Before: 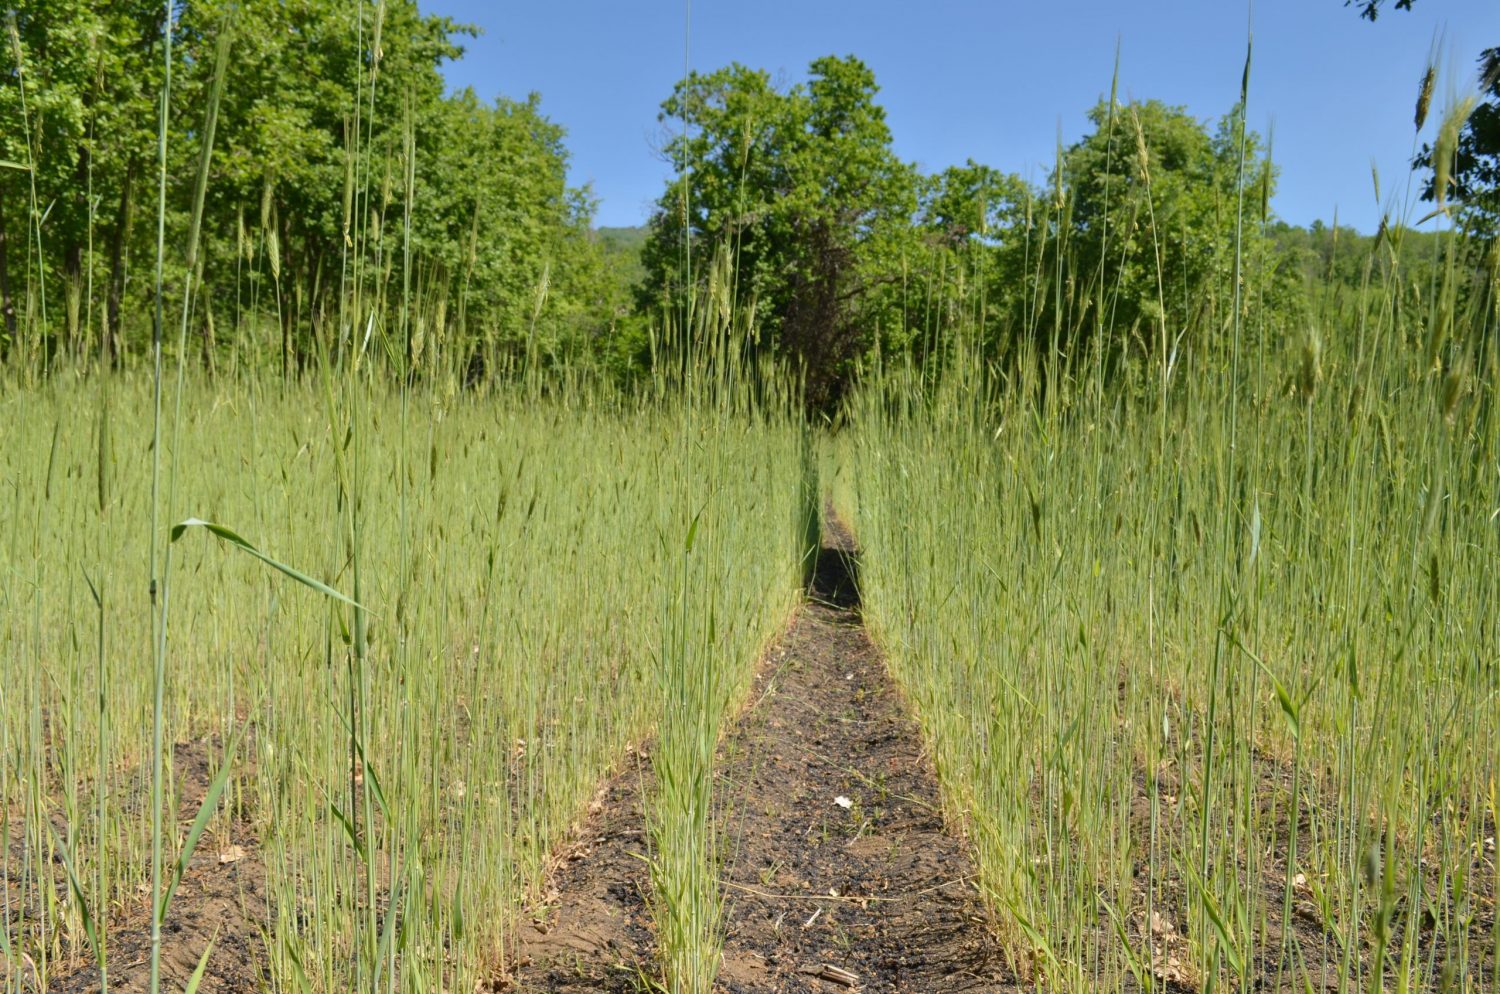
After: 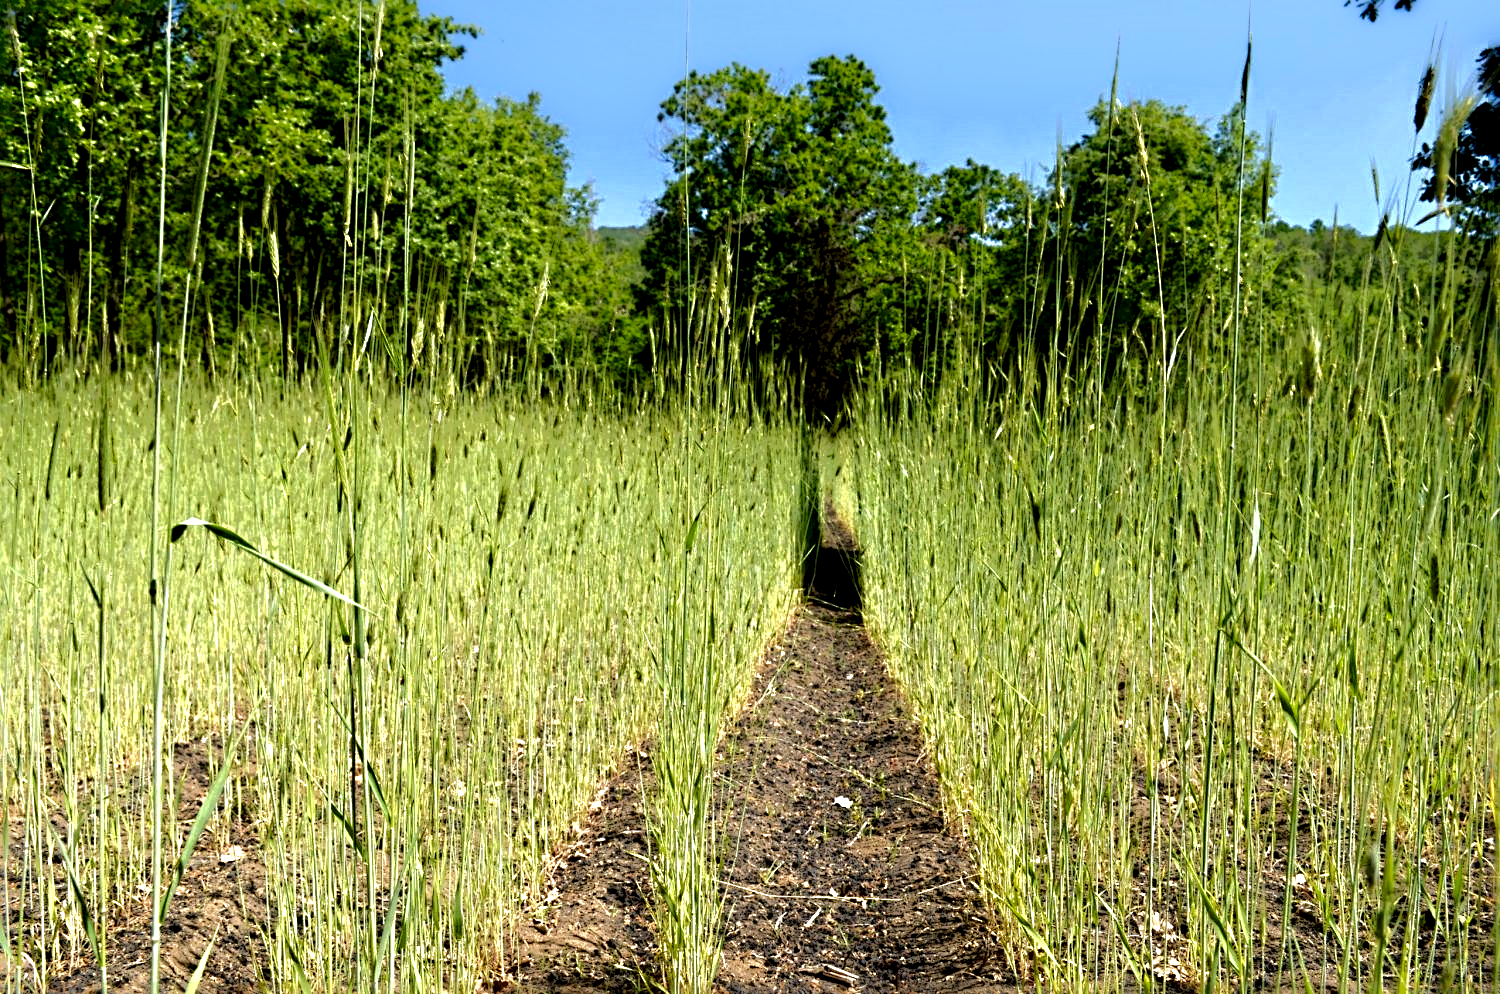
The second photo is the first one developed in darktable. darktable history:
exposure: black level correction 0, exposure 1.1 EV, compensate highlight preservation false
local contrast: highlights 0%, shadows 198%, detail 164%, midtone range 0.001
sharpen: radius 4.883
